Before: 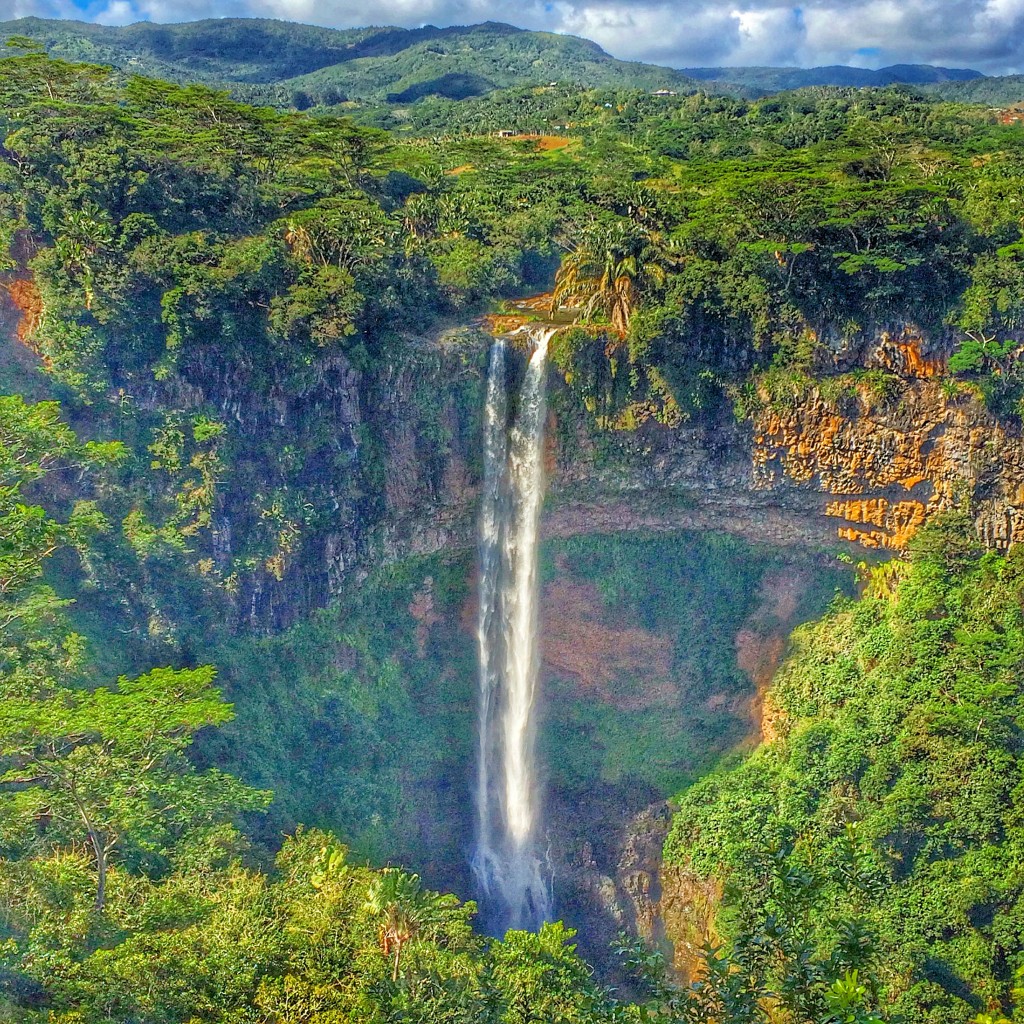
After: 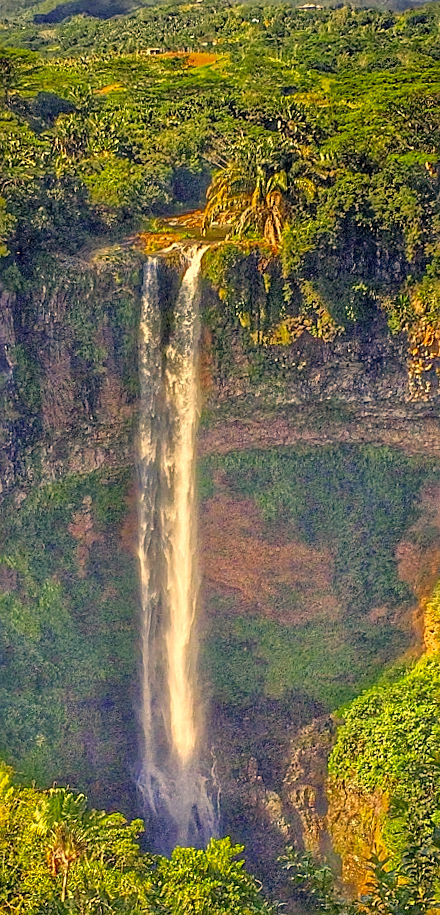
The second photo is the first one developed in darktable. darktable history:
tone equalizer: on, module defaults
white balance: emerald 1
sharpen: on, module defaults
crop: left 33.452%, top 6.025%, right 23.155%
rotate and perspective: rotation -1.42°, crop left 0.016, crop right 0.984, crop top 0.035, crop bottom 0.965
color correction: highlights a* 15, highlights b* 31.55
